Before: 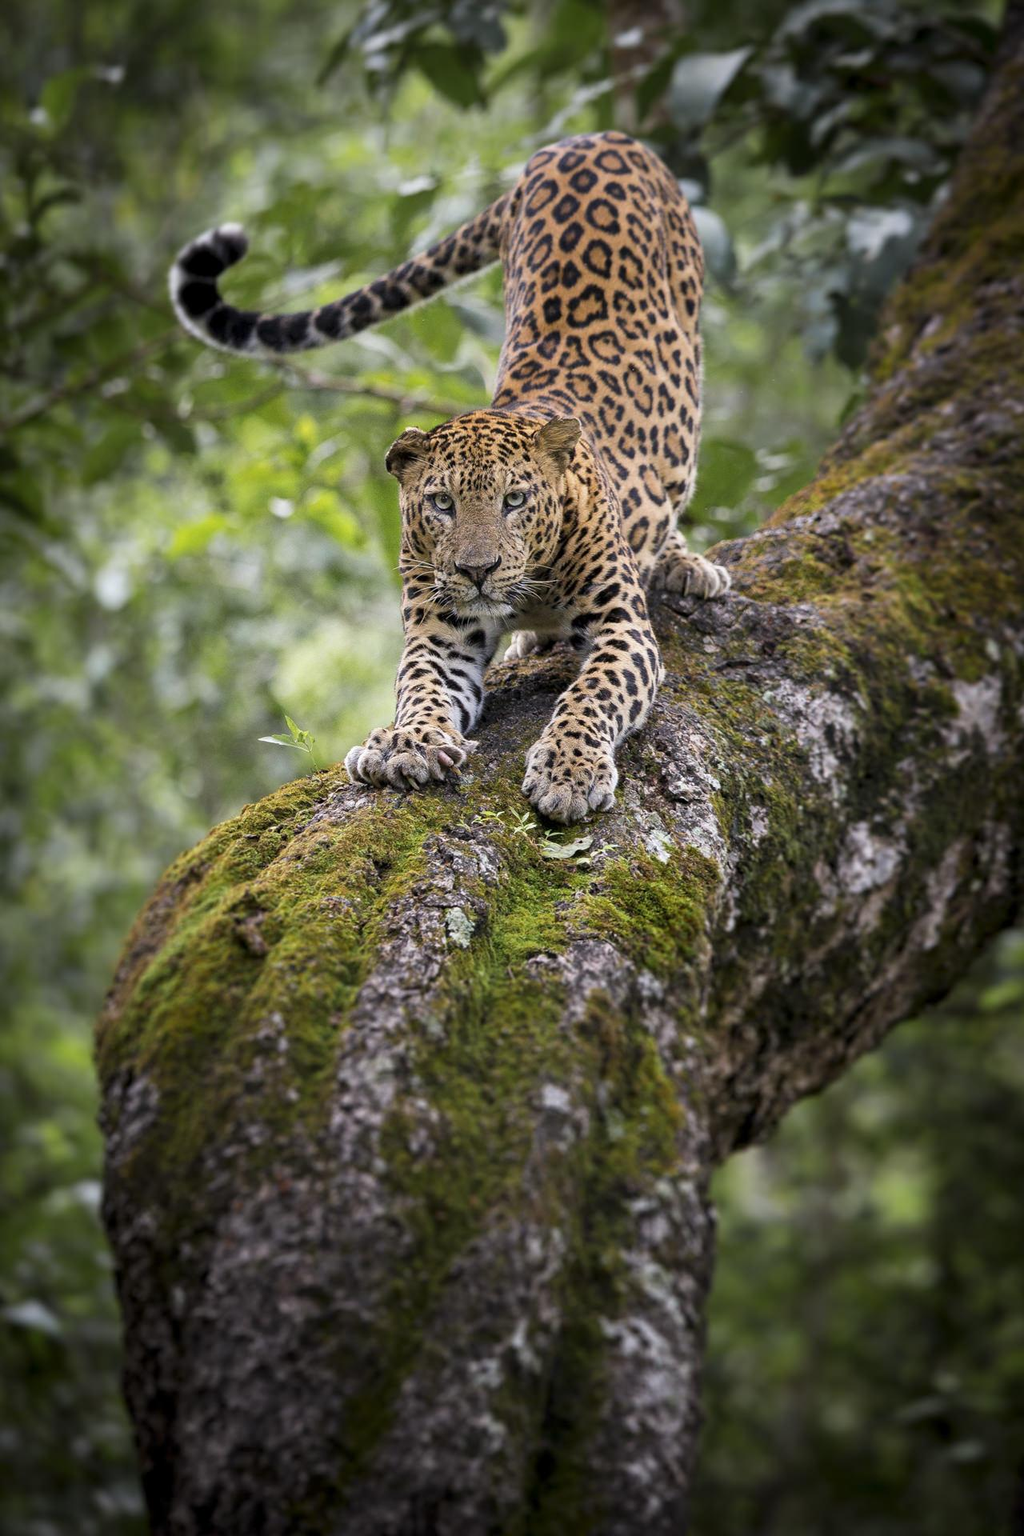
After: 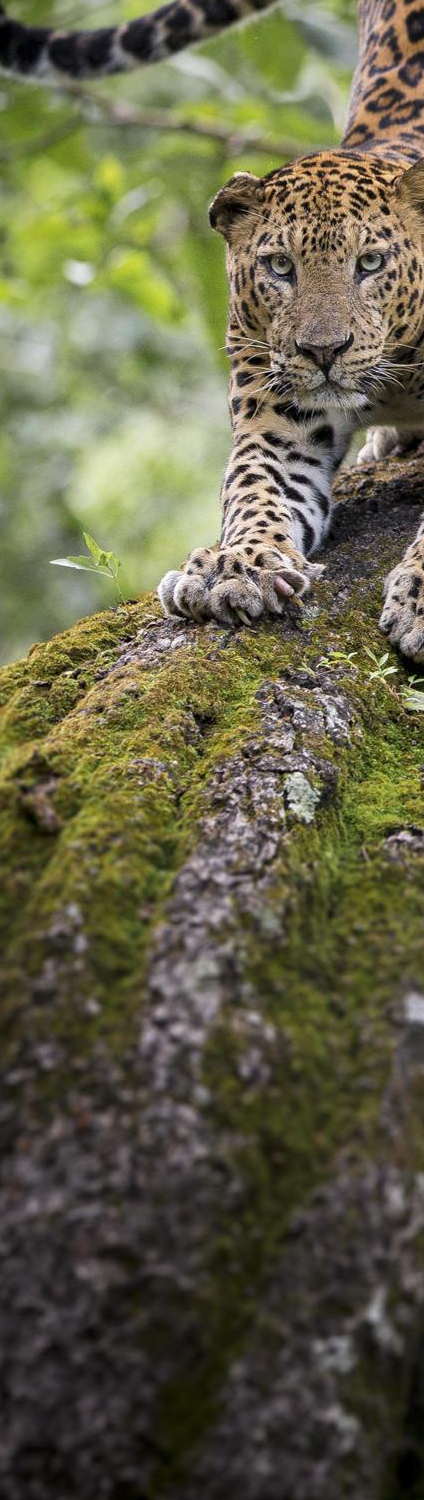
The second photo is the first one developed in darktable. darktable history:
crop and rotate: left 21.391%, top 18.88%, right 45.417%, bottom 2.992%
